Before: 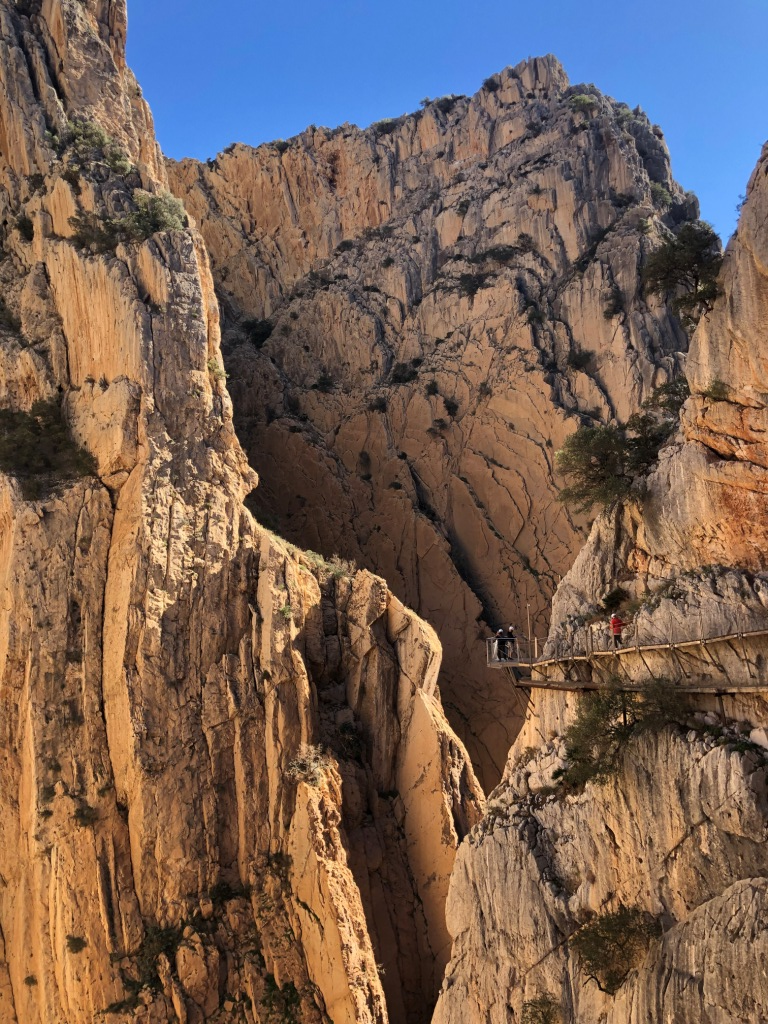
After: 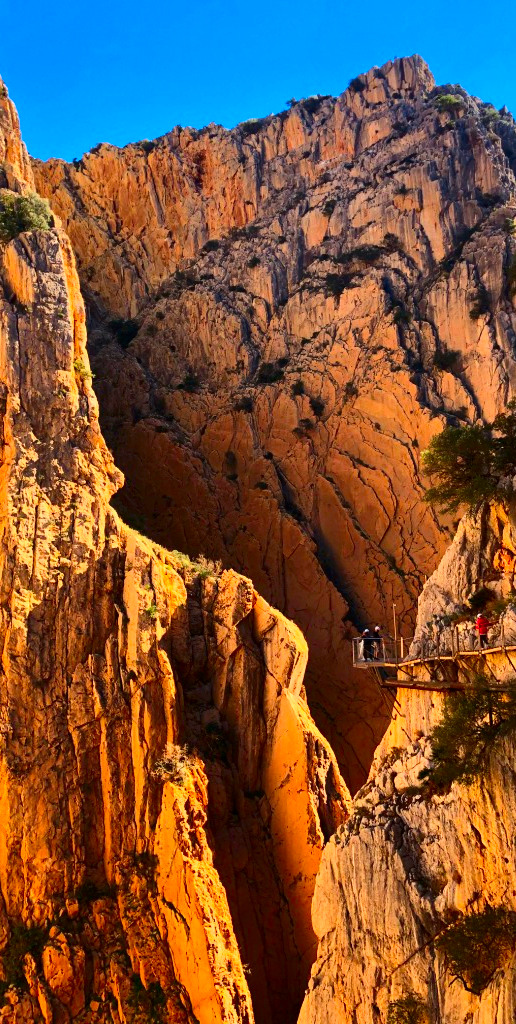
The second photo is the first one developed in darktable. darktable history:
shadows and highlights: soften with gaussian
crop and rotate: left 17.544%, right 15.146%
contrast brightness saturation: contrast 0.261, brightness 0.017, saturation 0.889
